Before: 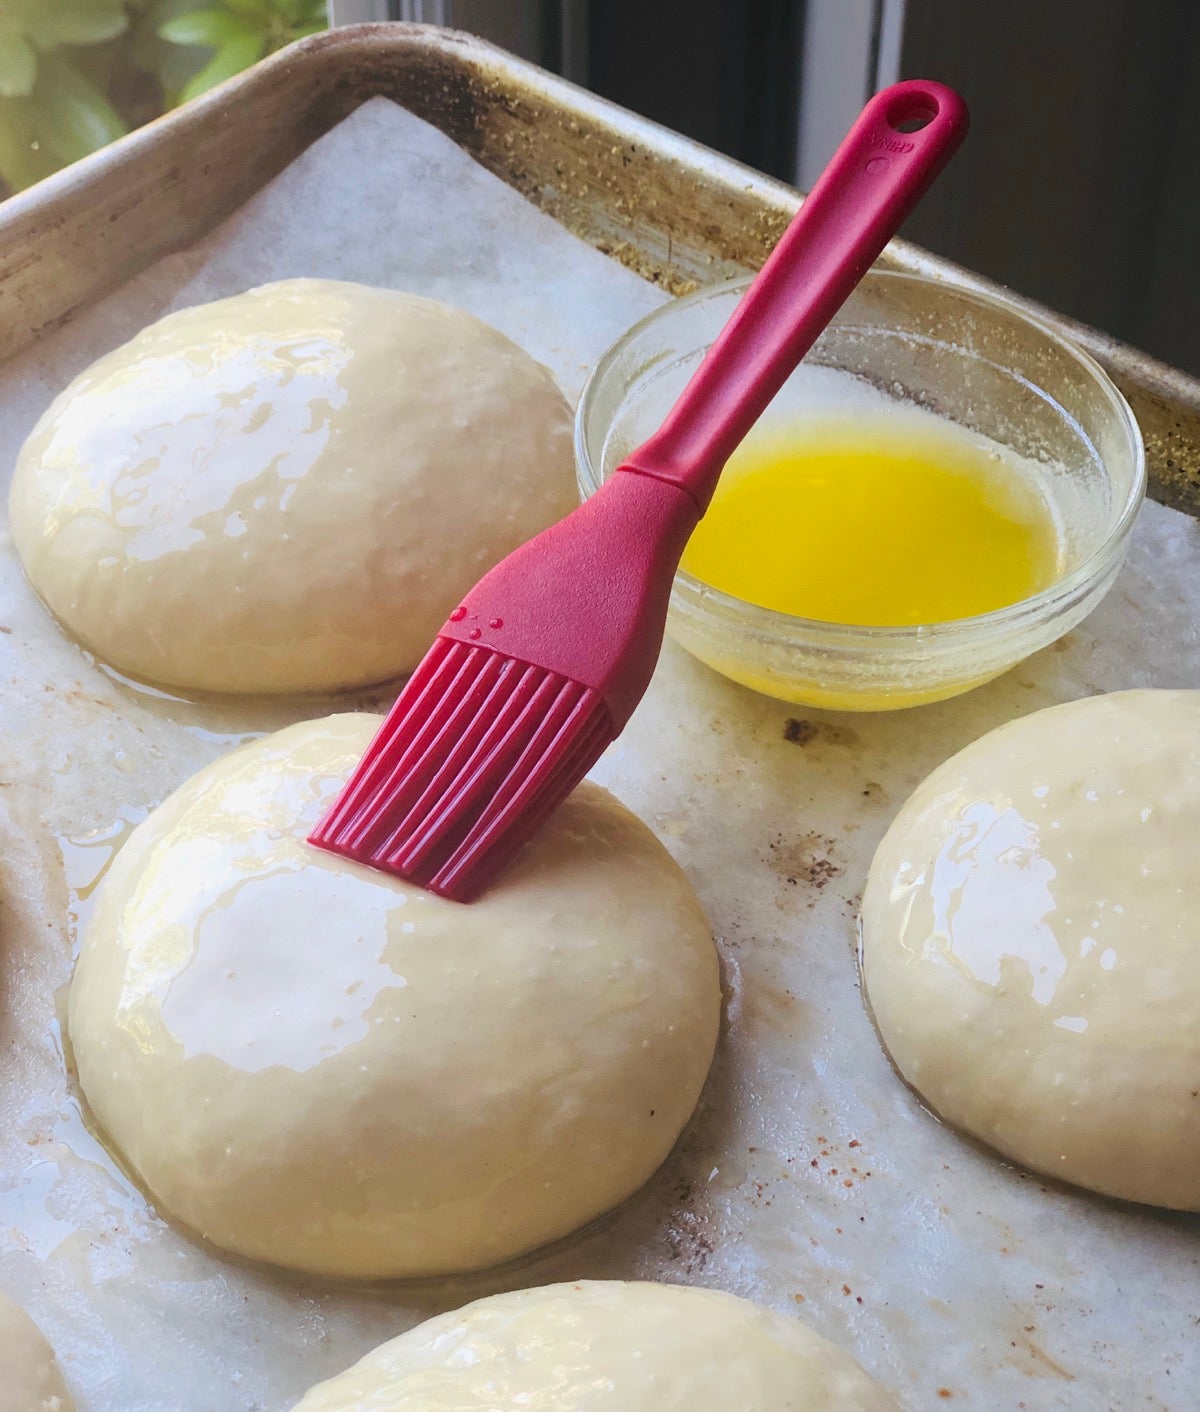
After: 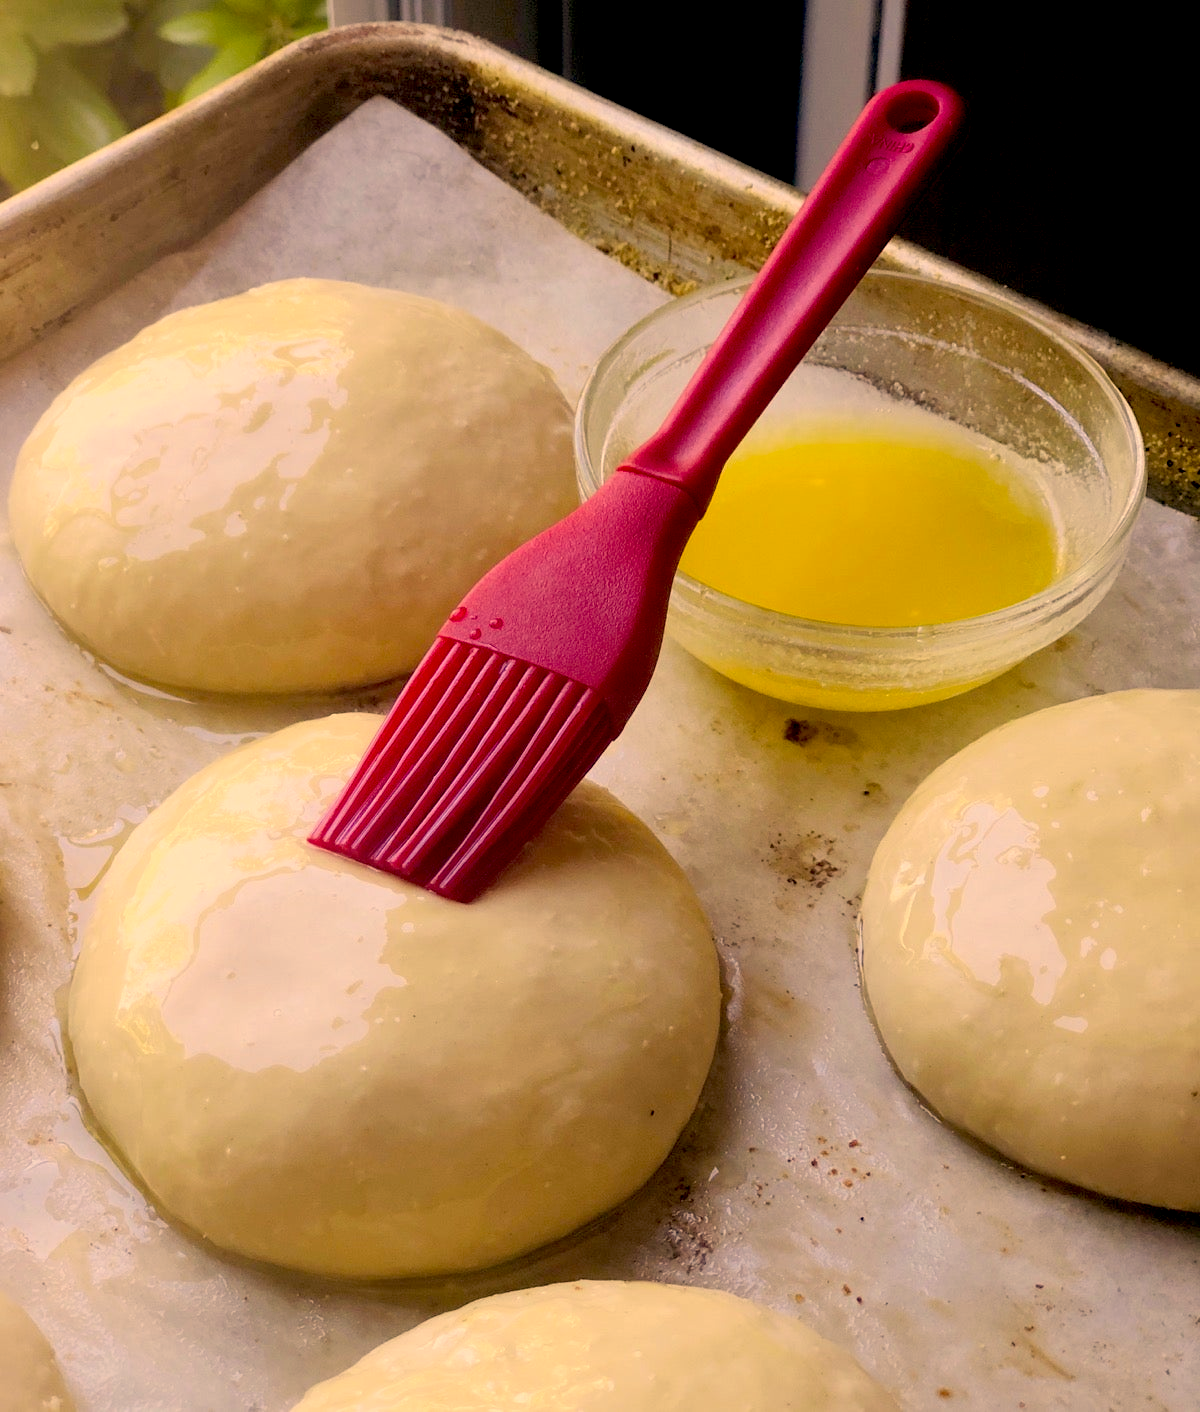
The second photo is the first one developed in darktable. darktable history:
exposure: black level correction 0.029, exposure -0.08 EV, compensate exposure bias true, compensate highlight preservation false
color correction: highlights a* 14.9, highlights b* 31.68
